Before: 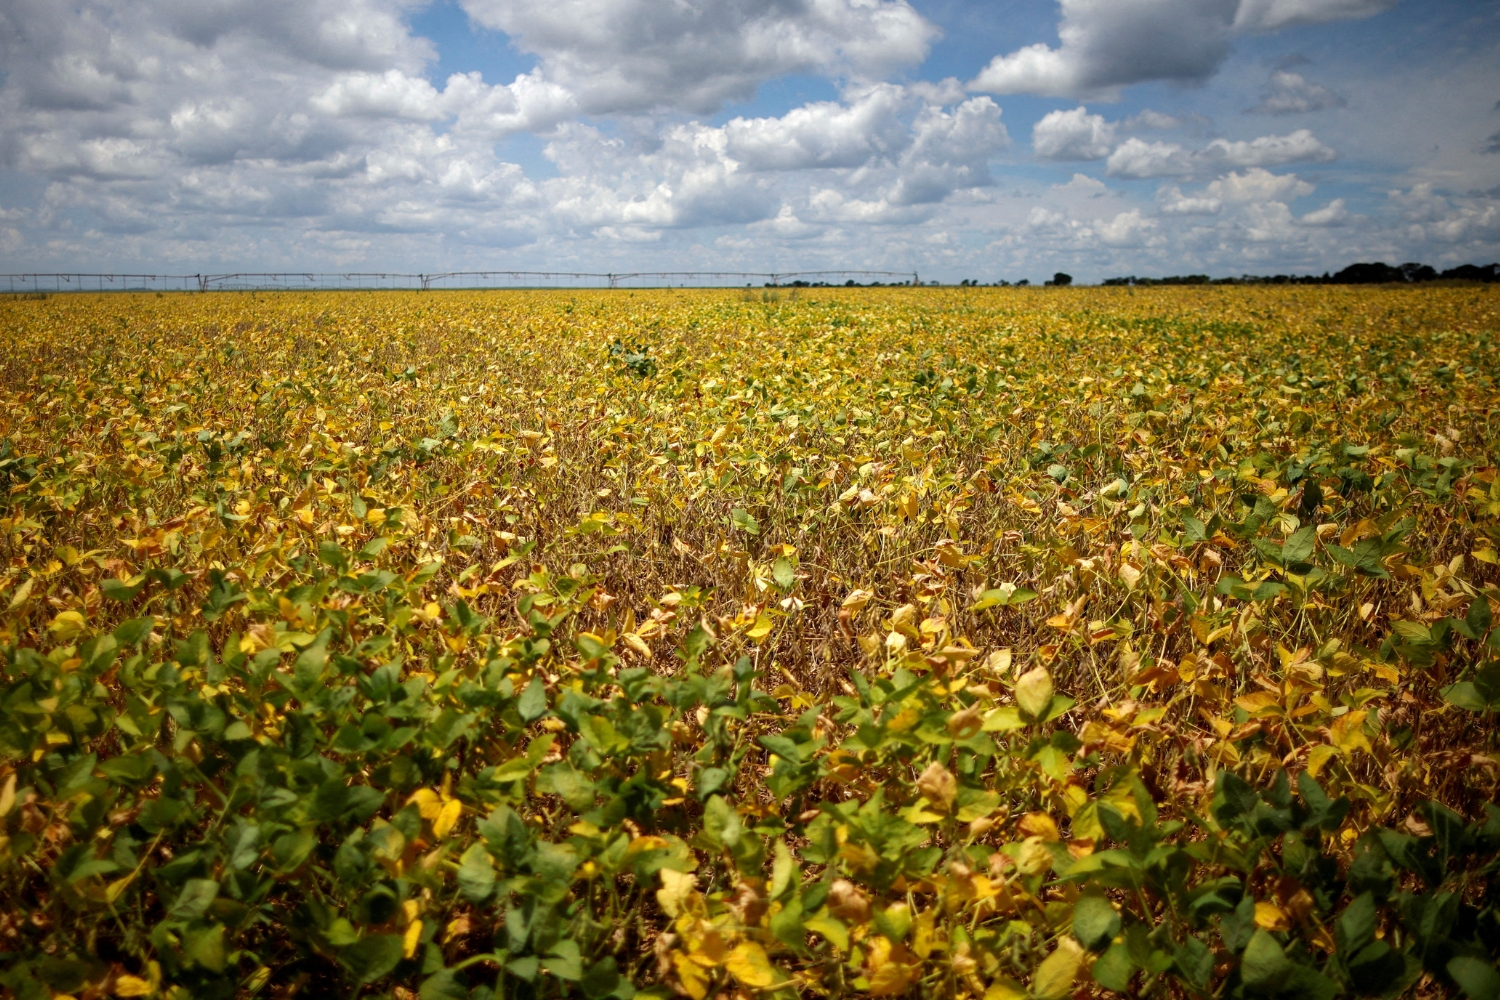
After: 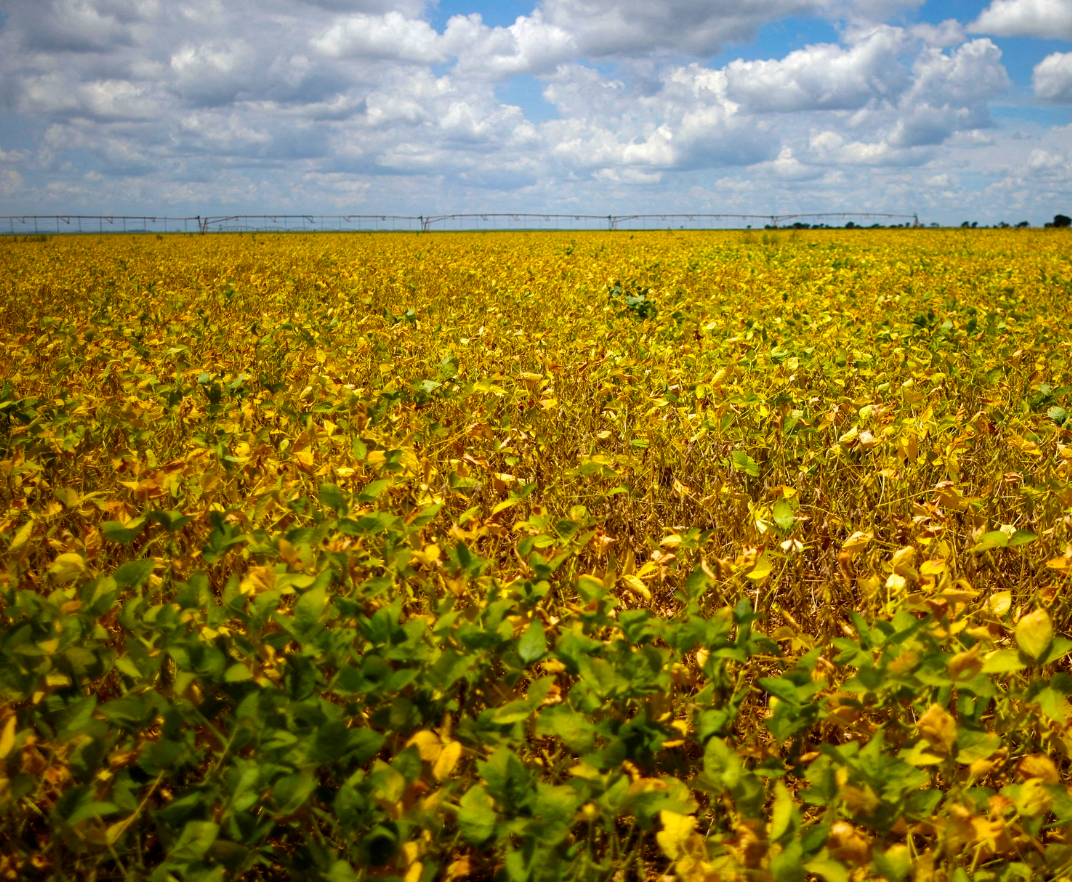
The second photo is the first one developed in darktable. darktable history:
color balance rgb: linear chroma grading › global chroma 15%, perceptual saturation grading › global saturation 30%
crop: top 5.803%, right 27.864%, bottom 5.804%
